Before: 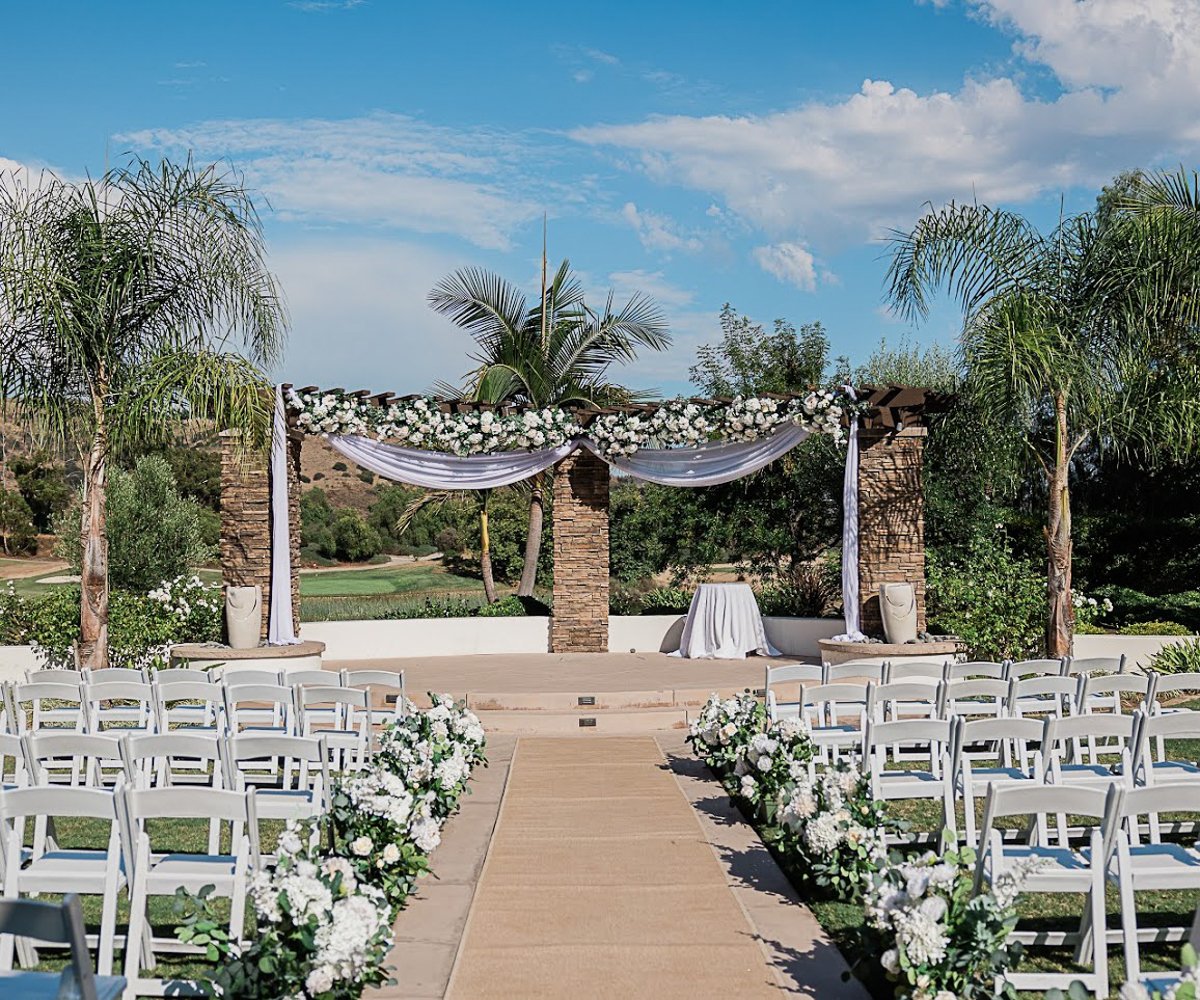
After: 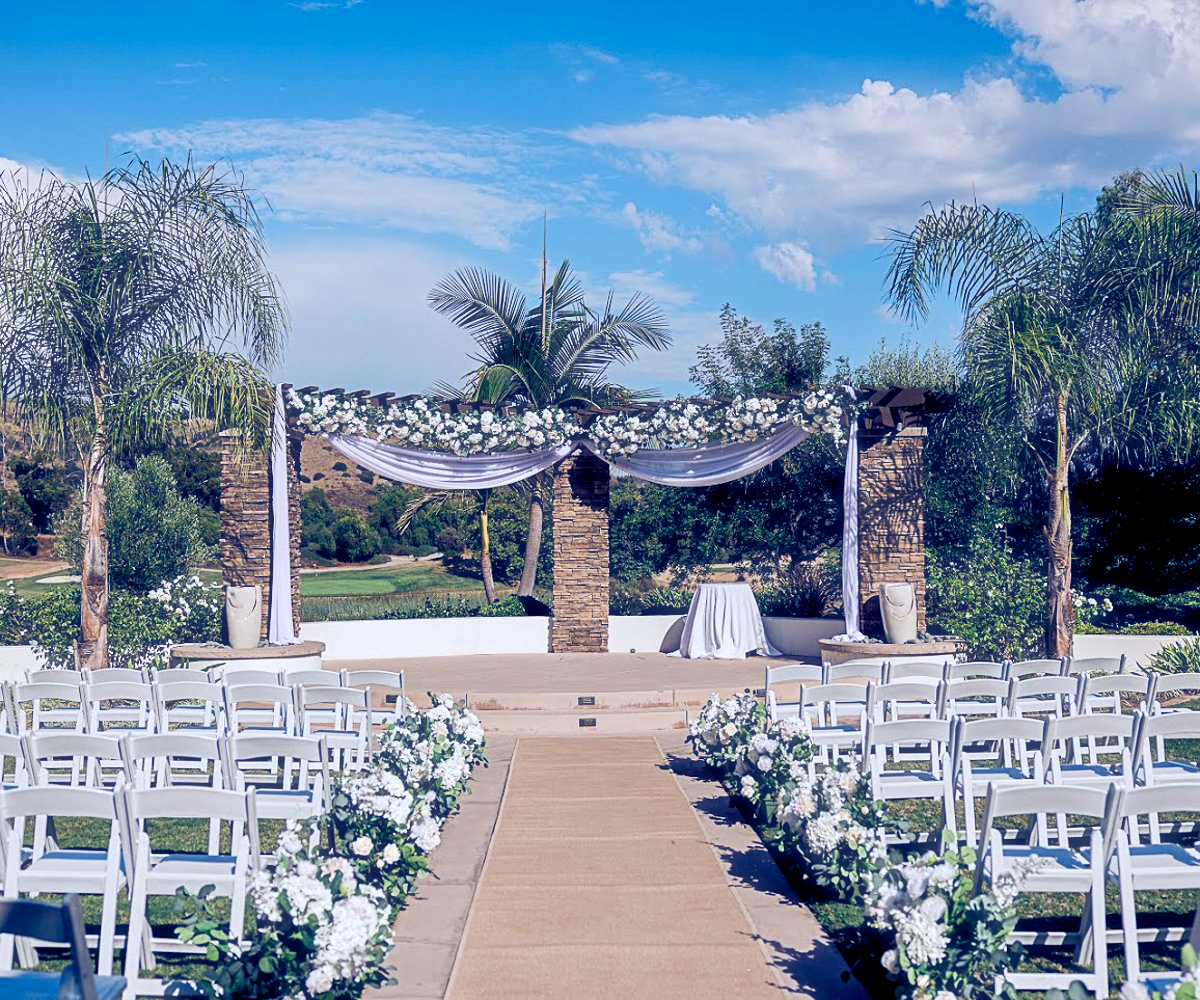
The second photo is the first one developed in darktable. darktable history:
color balance rgb: shadows lift › luminance -41.13%, shadows lift › chroma 14.13%, shadows lift › hue 260°, power › luminance -3.76%, power › chroma 0.56%, power › hue 40.37°, highlights gain › luminance 16.81%, highlights gain › chroma 2.94%, highlights gain › hue 260°, global offset › luminance -0.29%, global offset › chroma 0.31%, global offset › hue 260°, perceptual saturation grading › global saturation 20%, perceptual saturation grading › highlights -13.92%, perceptual saturation grading › shadows 50%
haze removal: strength -0.1, adaptive false
